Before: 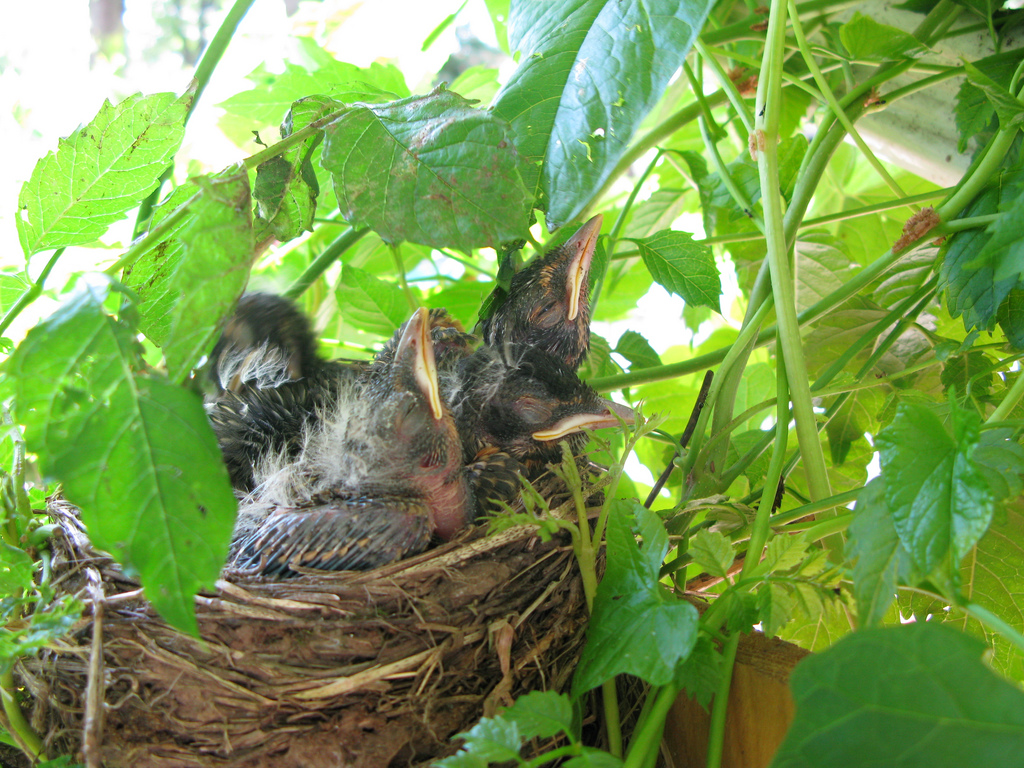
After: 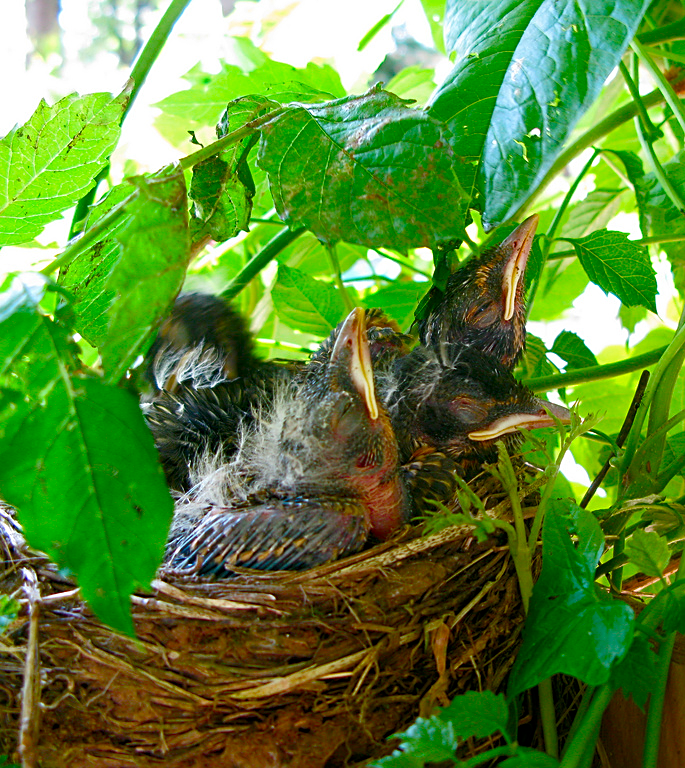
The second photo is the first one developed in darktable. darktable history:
sharpen: on, module defaults
contrast brightness saturation: contrast 0.065, brightness -0.136, saturation 0.118
shadows and highlights: radius 127.45, shadows 21.08, highlights -22.86, highlights color adjustment 89.31%, low approximation 0.01
color balance rgb: perceptual saturation grading › global saturation 53.683%, perceptual saturation grading › highlights -50.01%, perceptual saturation grading › mid-tones 40.234%, perceptual saturation grading › shadows 30.505%, global vibrance 12.366%
crop and rotate: left 6.275%, right 26.792%
